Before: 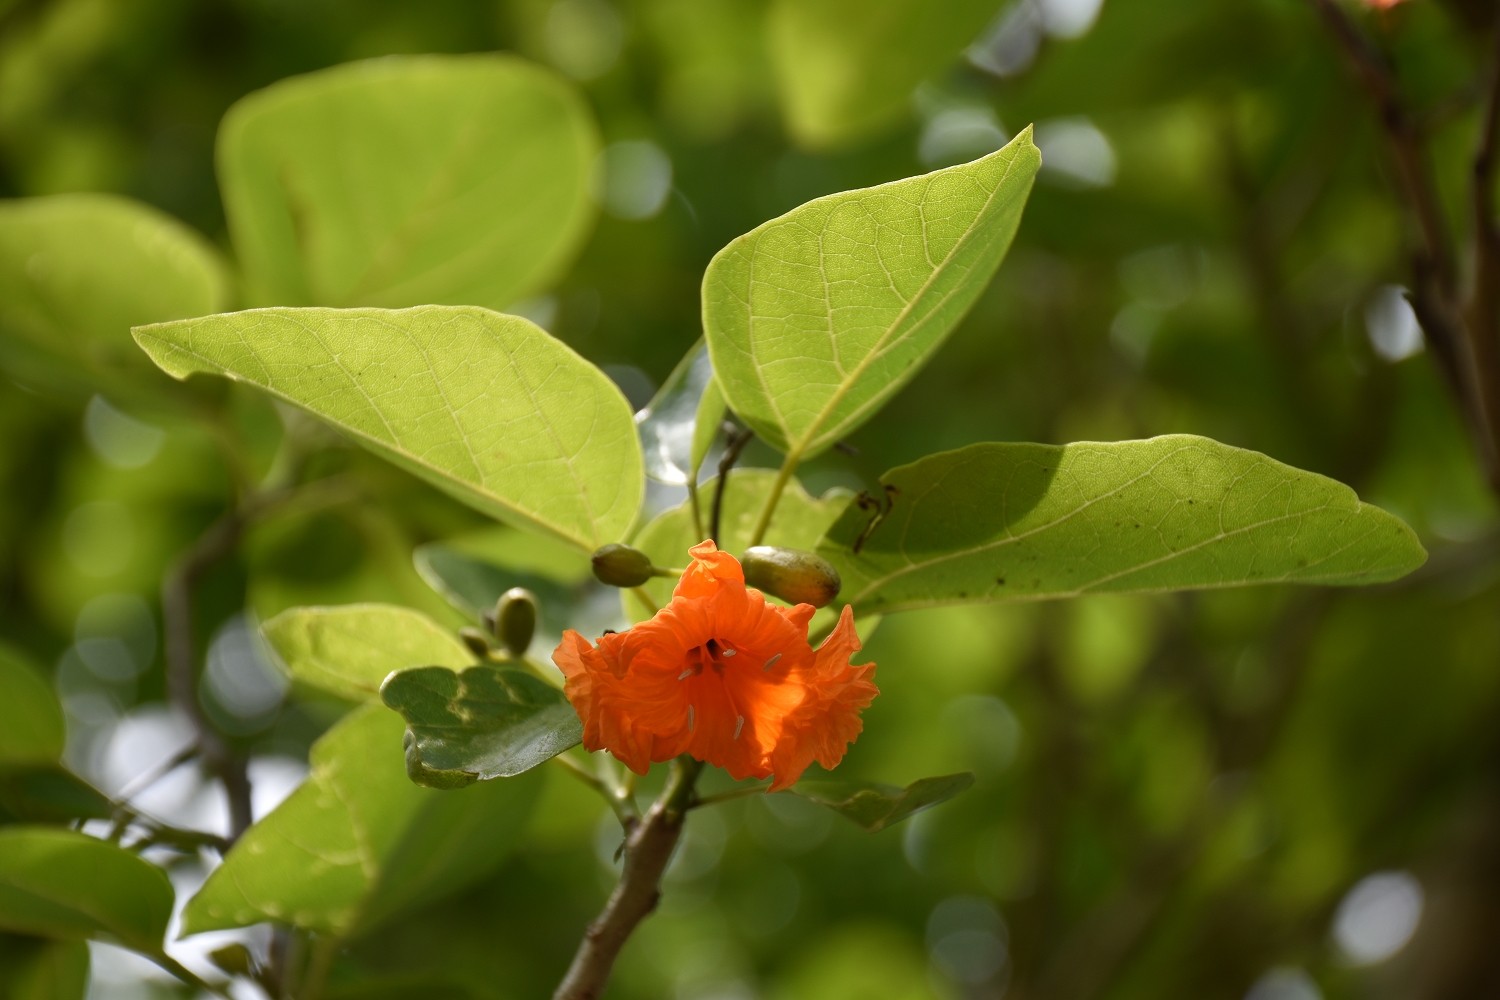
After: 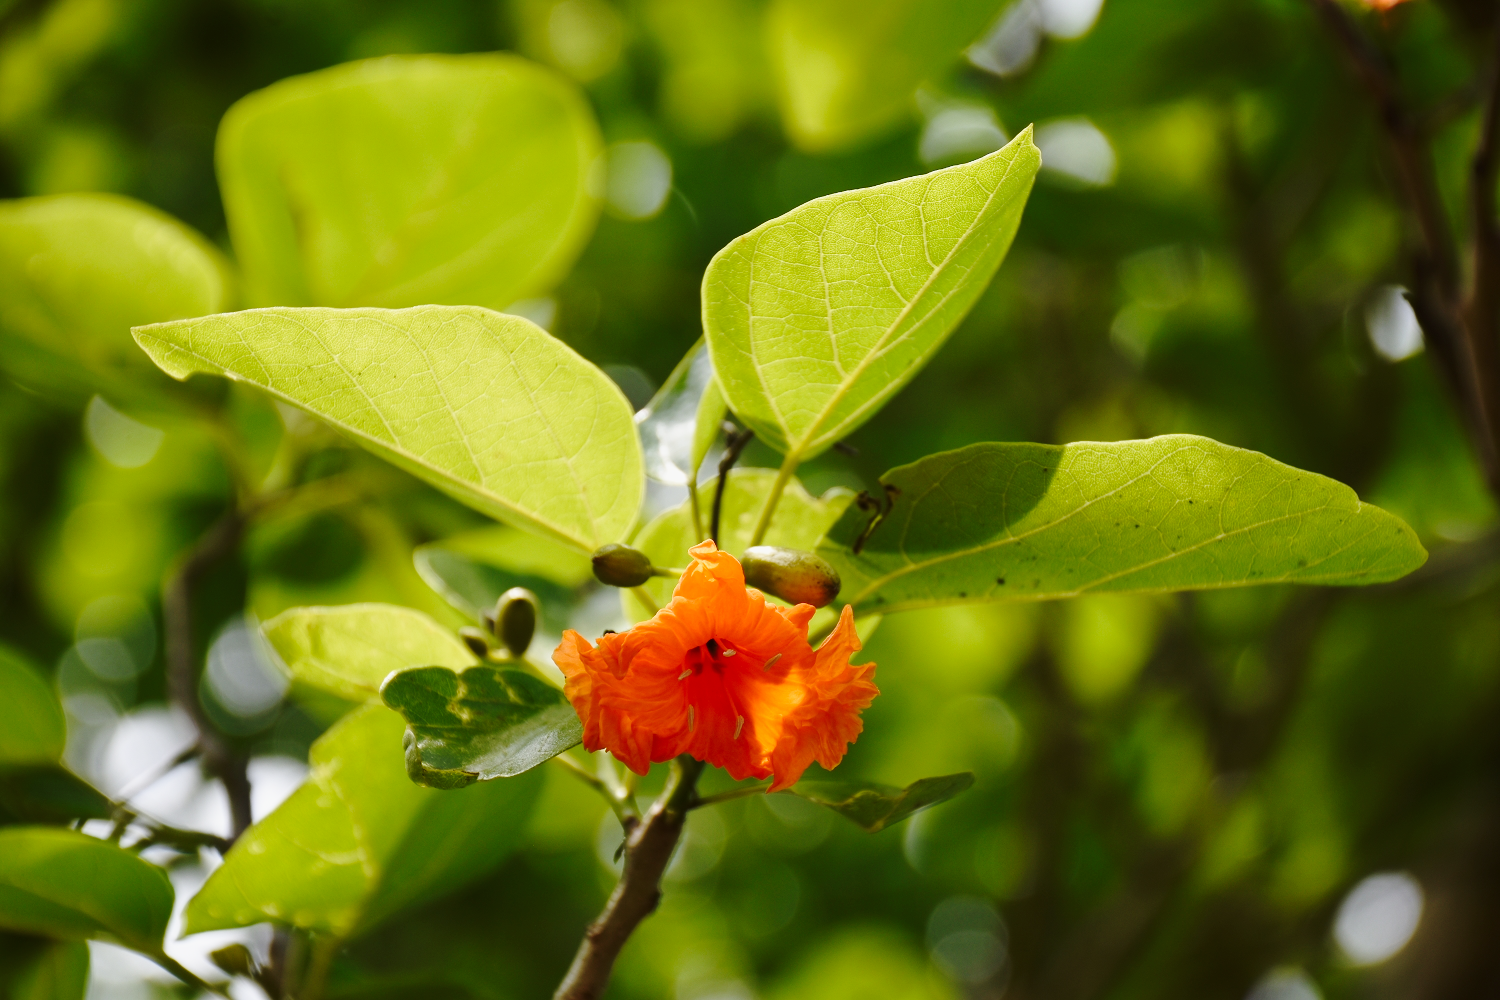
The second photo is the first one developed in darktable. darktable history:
exposure: exposure -0.492 EV, compensate highlight preservation false
color balance rgb: on, module defaults
base curve: curves: ch0 [(0, 0) (0.032, 0.037) (0.105, 0.228) (0.435, 0.76) (0.856, 0.983) (1, 1)], preserve colors none
